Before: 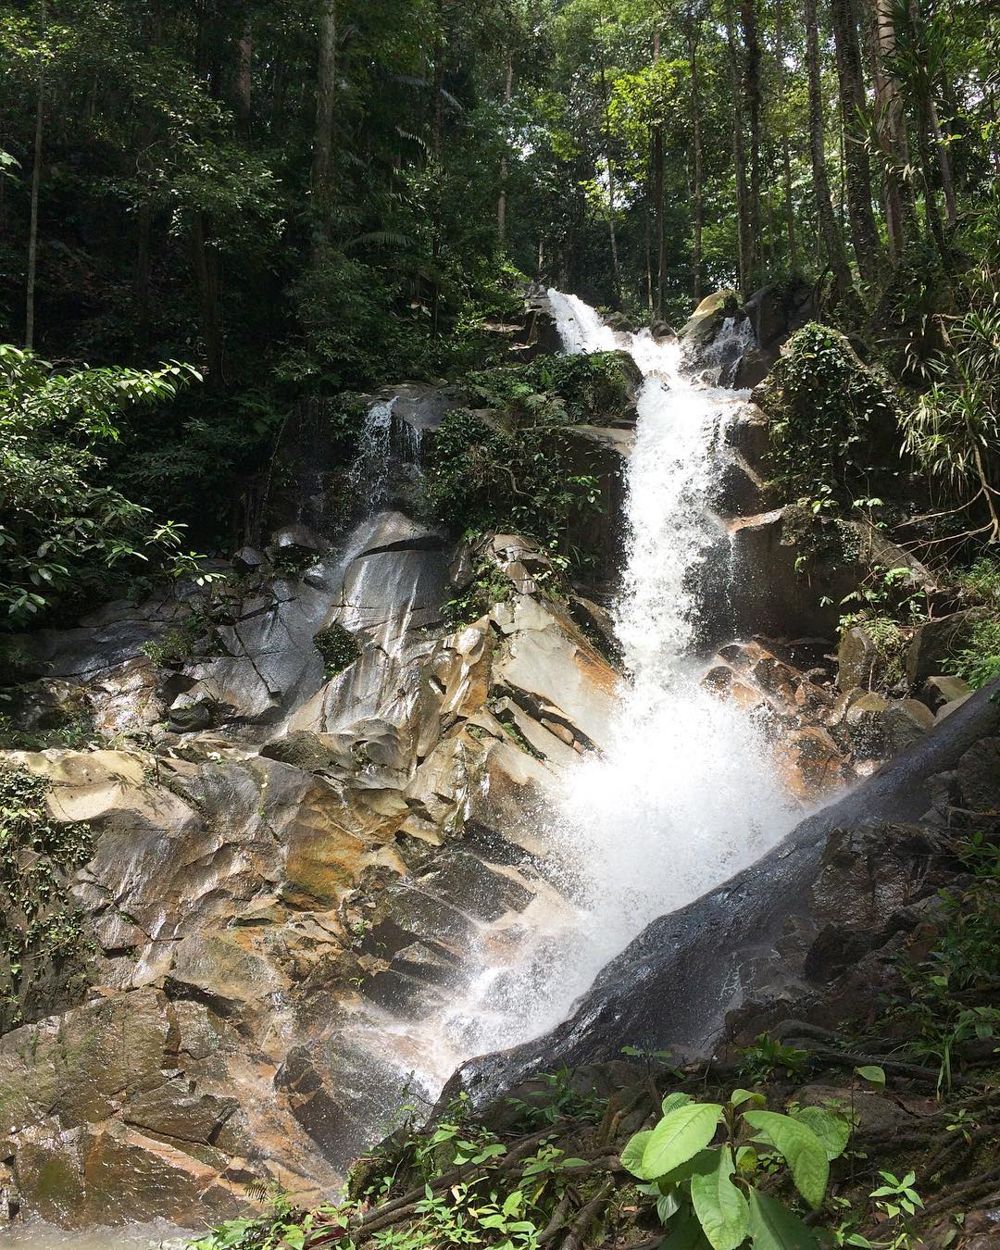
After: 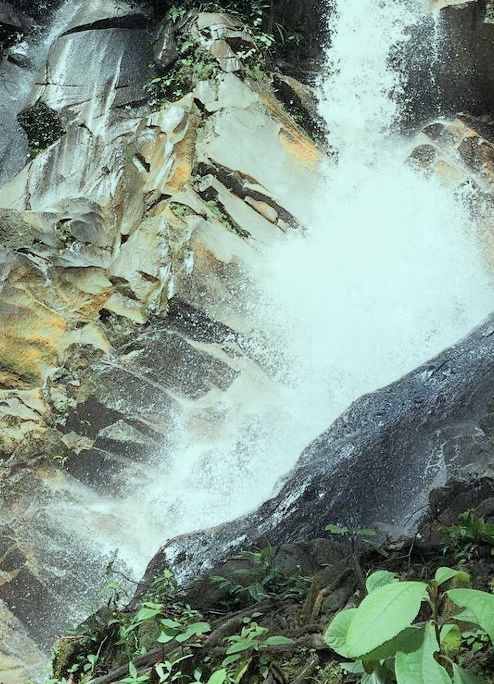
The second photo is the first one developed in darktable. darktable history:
crop: left 29.672%, top 41.786%, right 20.851%, bottom 3.487%
filmic rgb: black relative exposure -7.65 EV, white relative exposure 4.56 EV, hardness 3.61
color balance: mode lift, gamma, gain (sRGB), lift [0.997, 0.979, 1.021, 1.011], gamma [1, 1.084, 0.916, 0.998], gain [1, 0.87, 1.13, 1.101], contrast 4.55%, contrast fulcrum 38.24%, output saturation 104.09%
exposure: exposure 0.6 EV, compensate highlight preservation false
white balance: emerald 1
color zones: curves: ch0 [(0.018, 0.548) (0.197, 0.654) (0.425, 0.447) (0.605, 0.658) (0.732, 0.579)]; ch1 [(0.105, 0.531) (0.224, 0.531) (0.386, 0.39) (0.618, 0.456) (0.732, 0.456) (0.956, 0.421)]; ch2 [(0.039, 0.583) (0.215, 0.465) (0.399, 0.544) (0.465, 0.548) (0.614, 0.447) (0.724, 0.43) (0.882, 0.623) (0.956, 0.632)]
